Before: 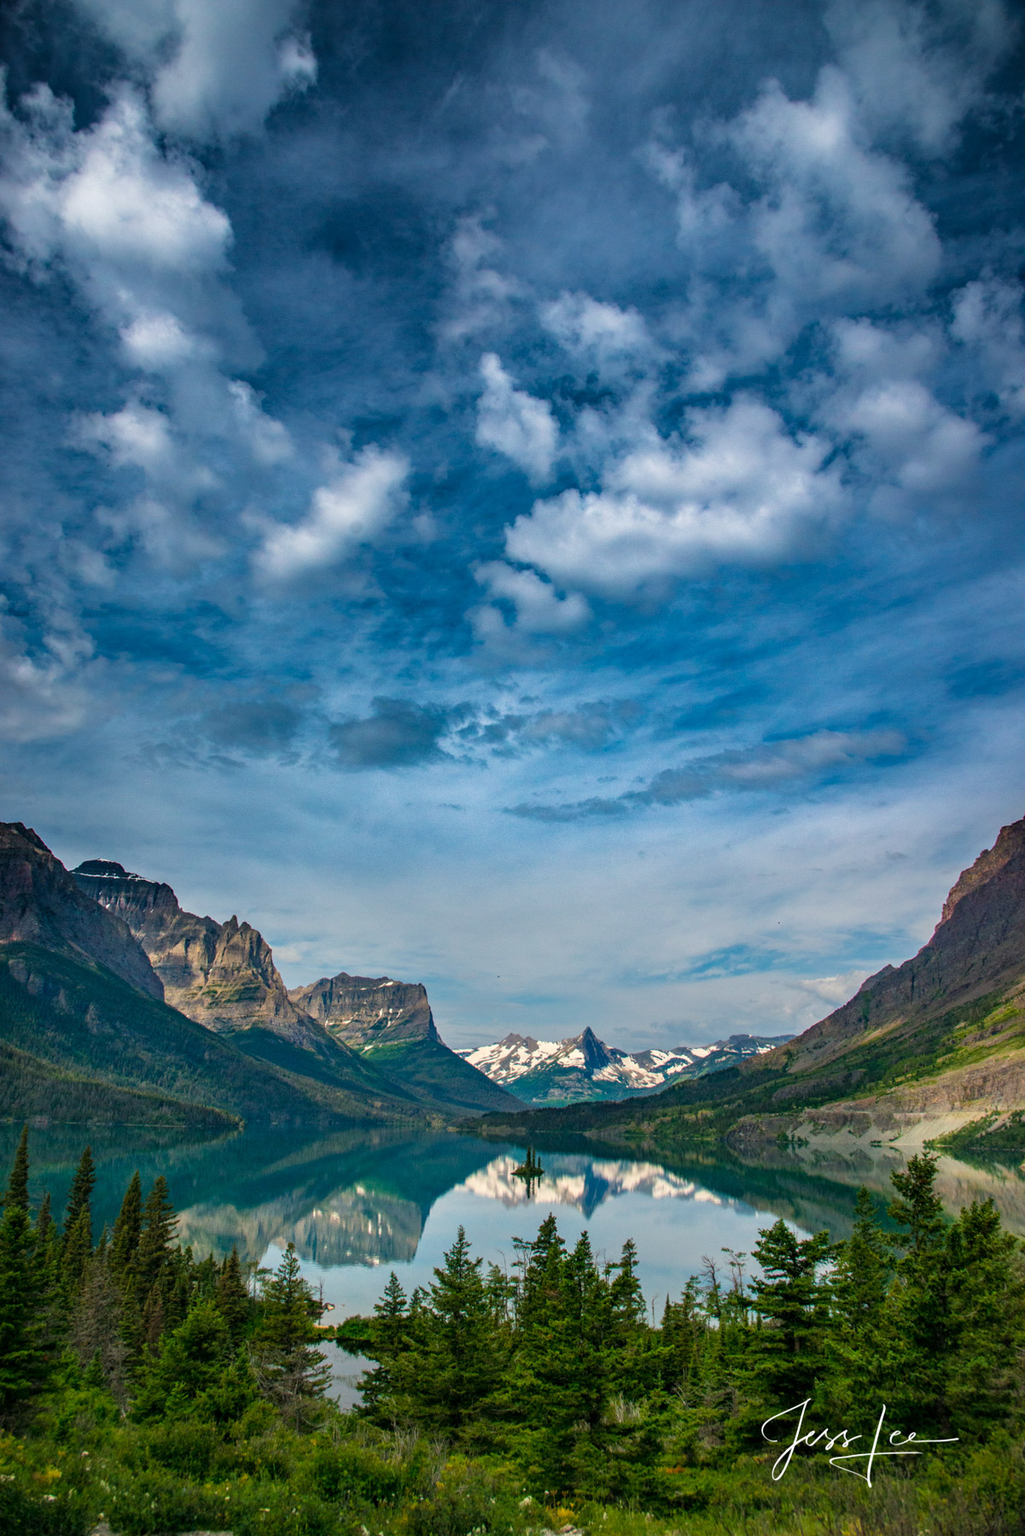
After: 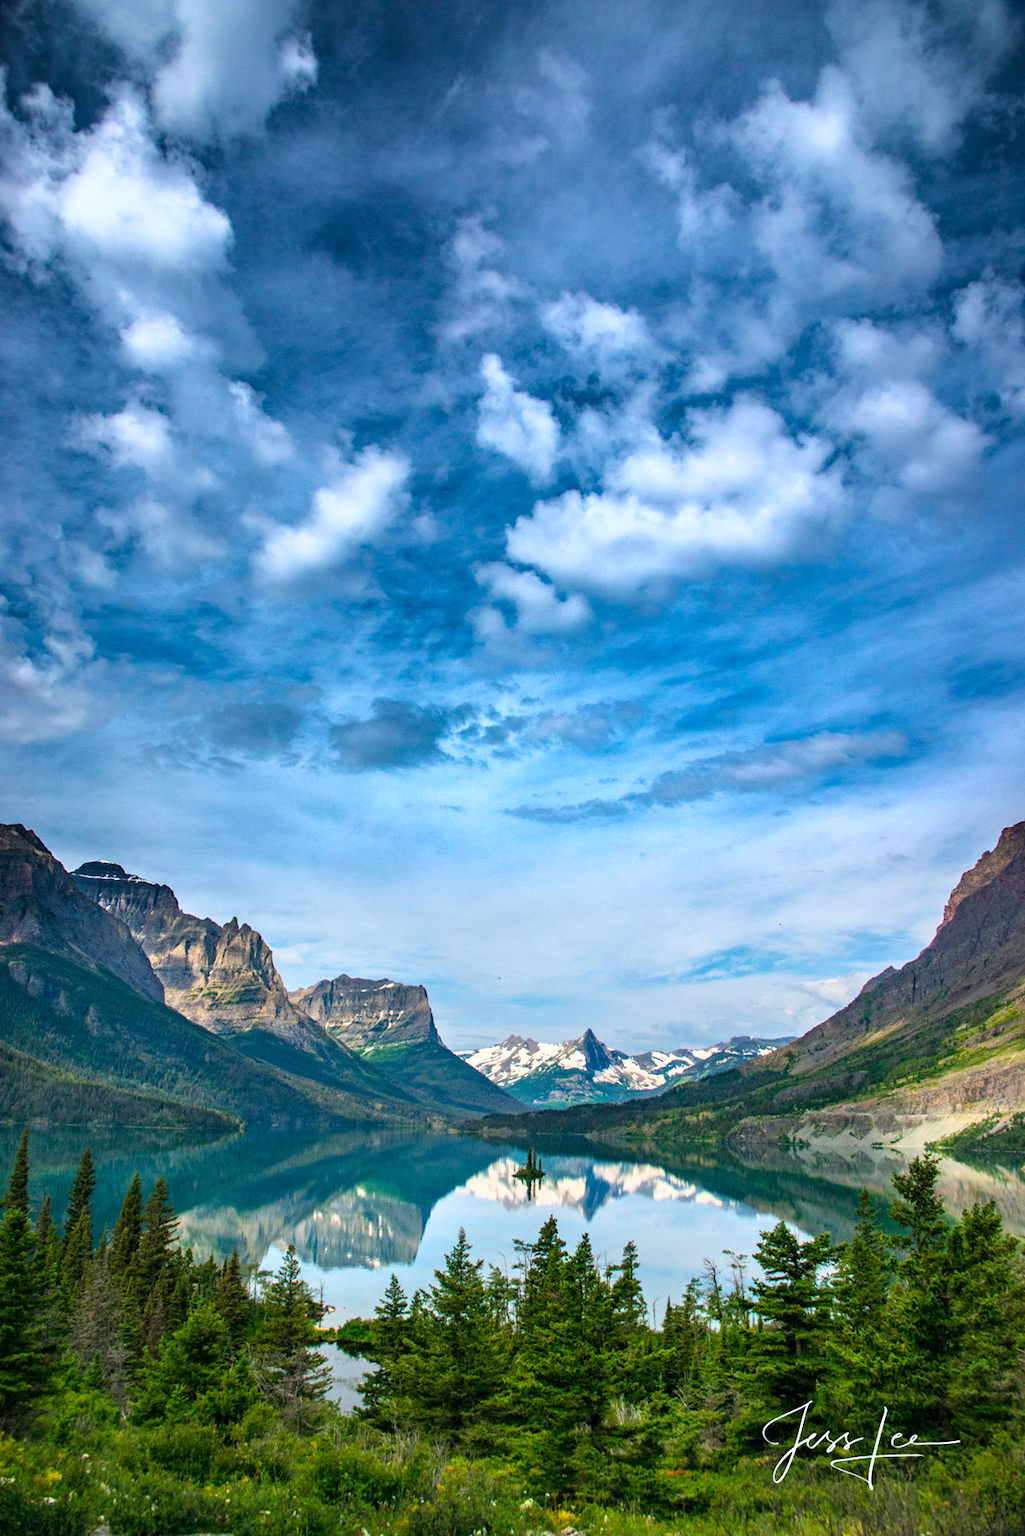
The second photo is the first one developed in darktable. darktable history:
crop: top 0.05%, bottom 0.098%
base curve: curves: ch0 [(0, 0) (0.557, 0.834) (1, 1)]
white balance: red 0.974, blue 1.044
